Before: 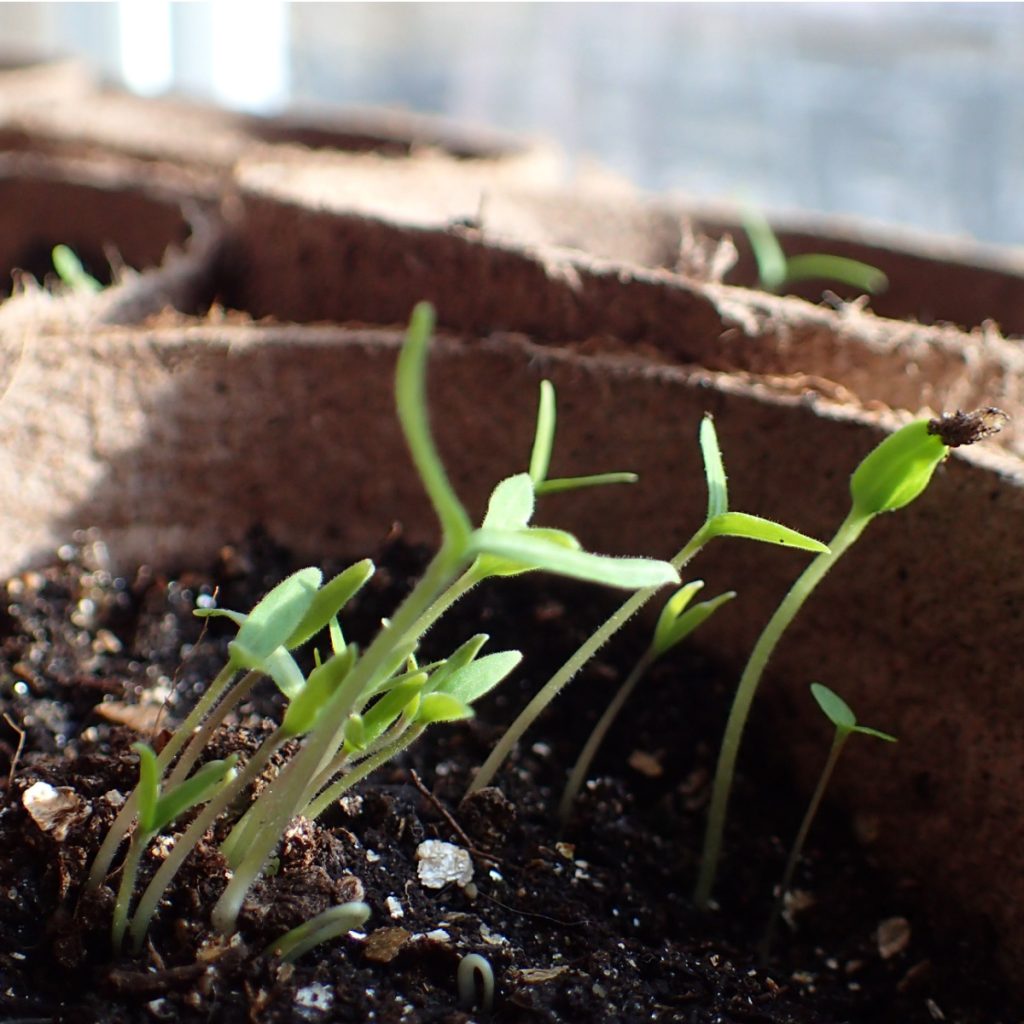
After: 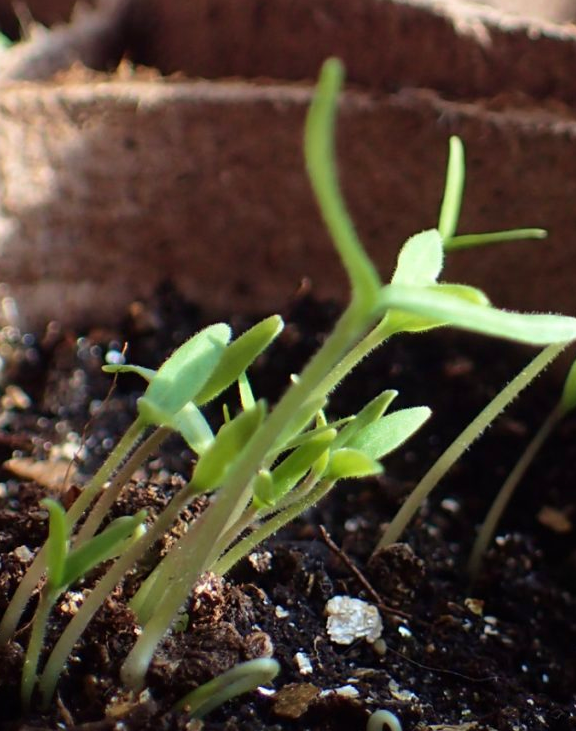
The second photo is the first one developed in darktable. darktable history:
crop: left 8.966%, top 23.852%, right 34.699%, bottom 4.703%
velvia: on, module defaults
